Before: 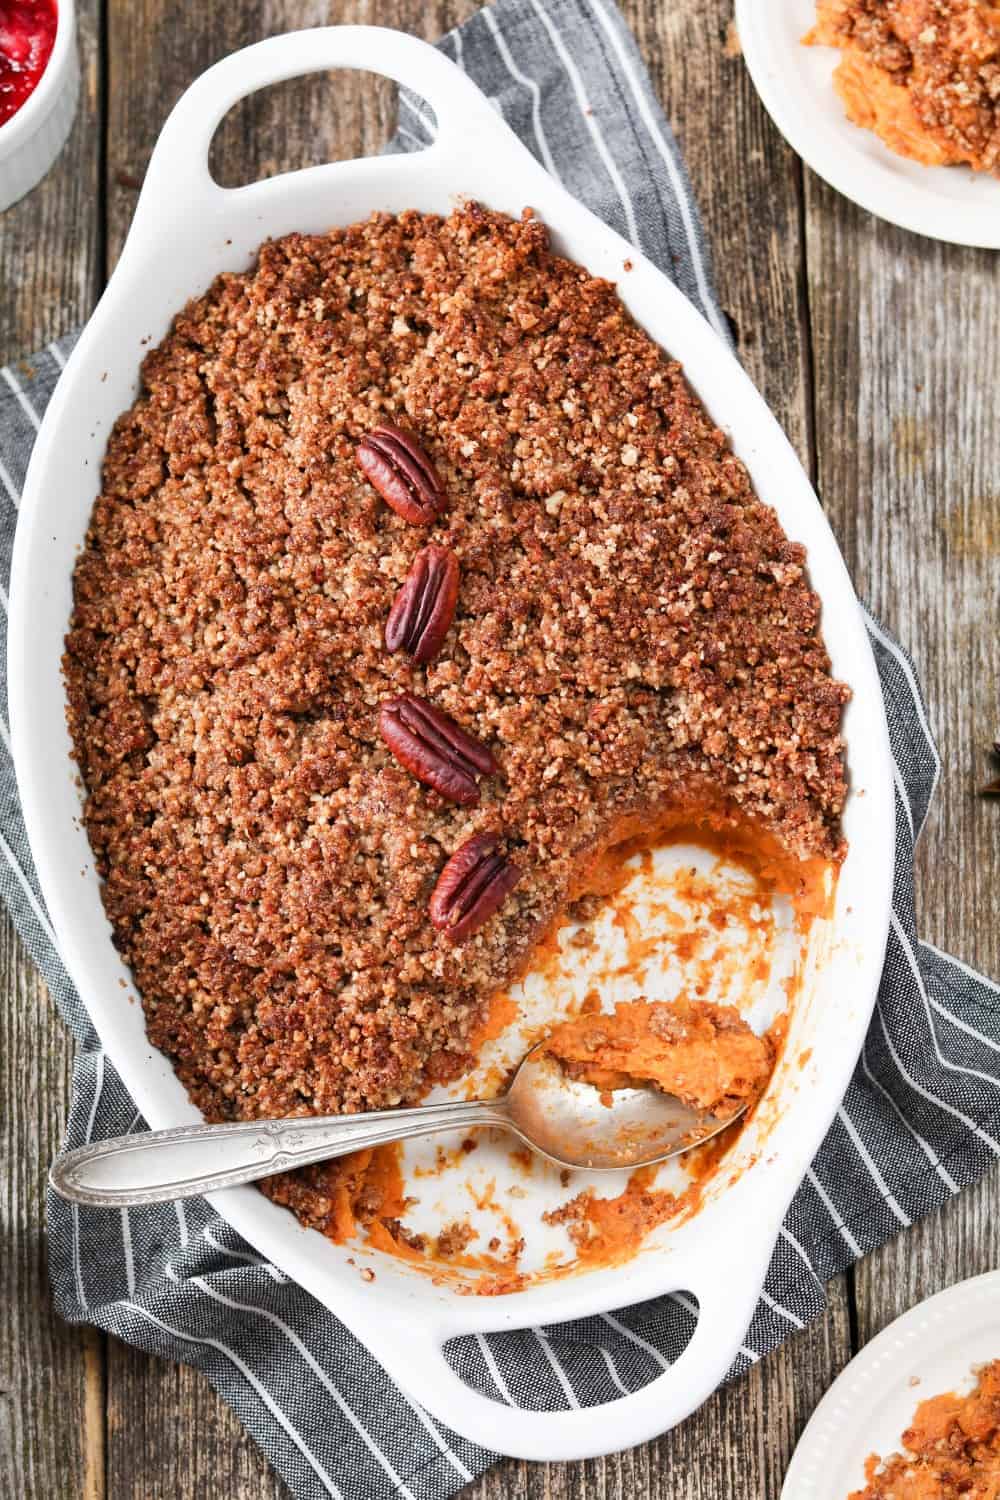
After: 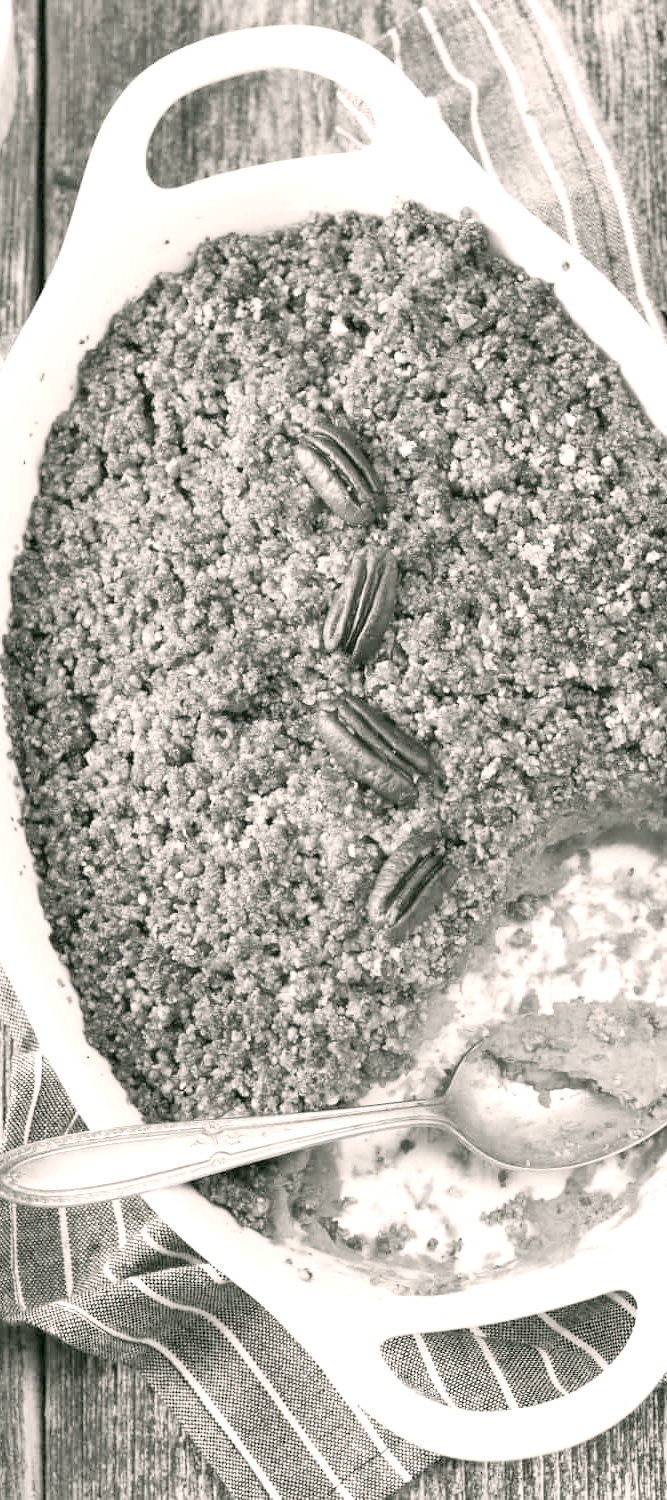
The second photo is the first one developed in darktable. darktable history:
color calibration: output gray [0.22, 0.42, 0.37, 0], illuminant as shot in camera, x 0.37, y 0.382, temperature 4314.06 K
crop and rotate: left 6.26%, right 26.942%
exposure: exposure 0.524 EV, compensate highlight preservation false
contrast brightness saturation: contrast 0.104, brightness 0.317, saturation 0.146
color correction: highlights a* 4.01, highlights b* 4.98, shadows a* -7.37, shadows b* 4.85
